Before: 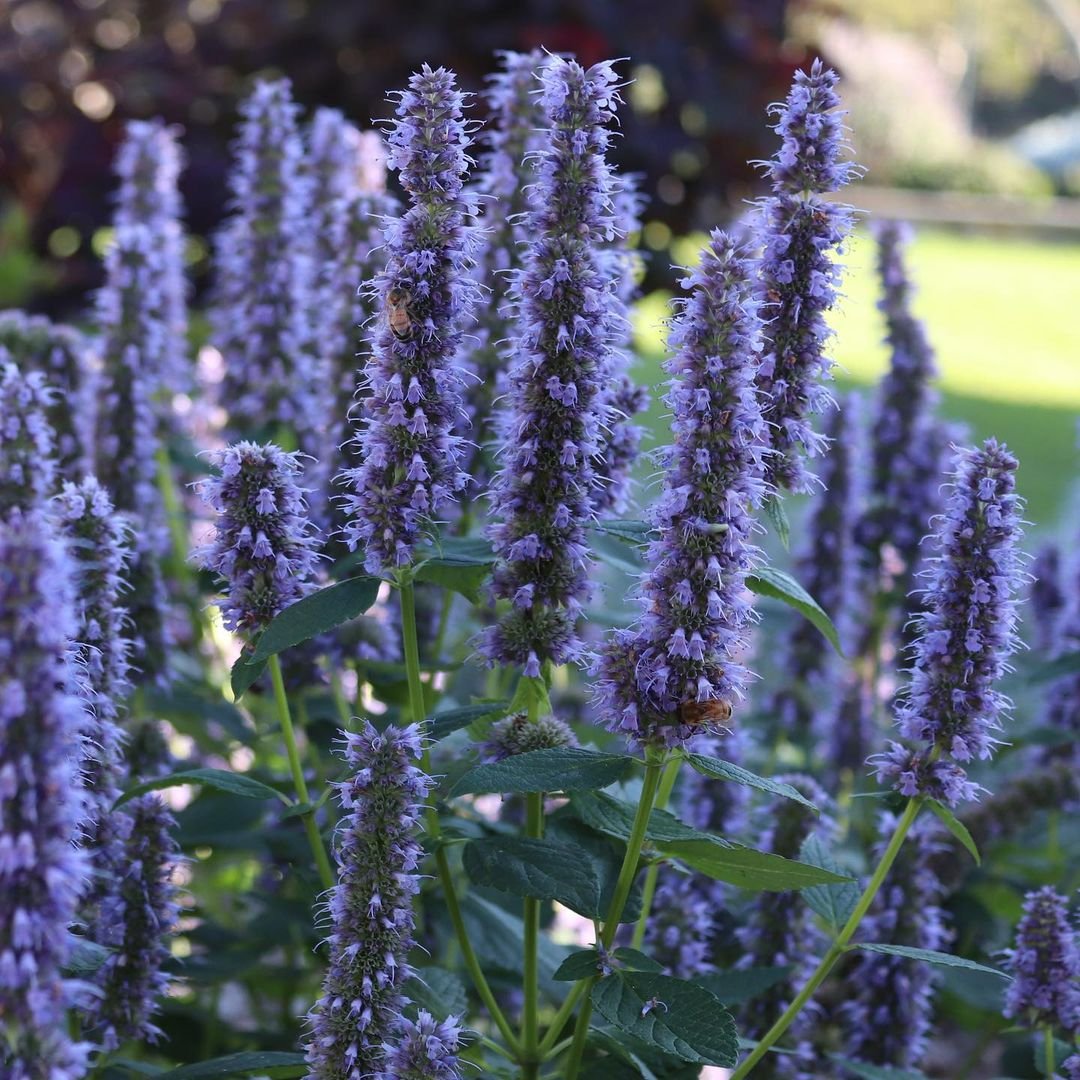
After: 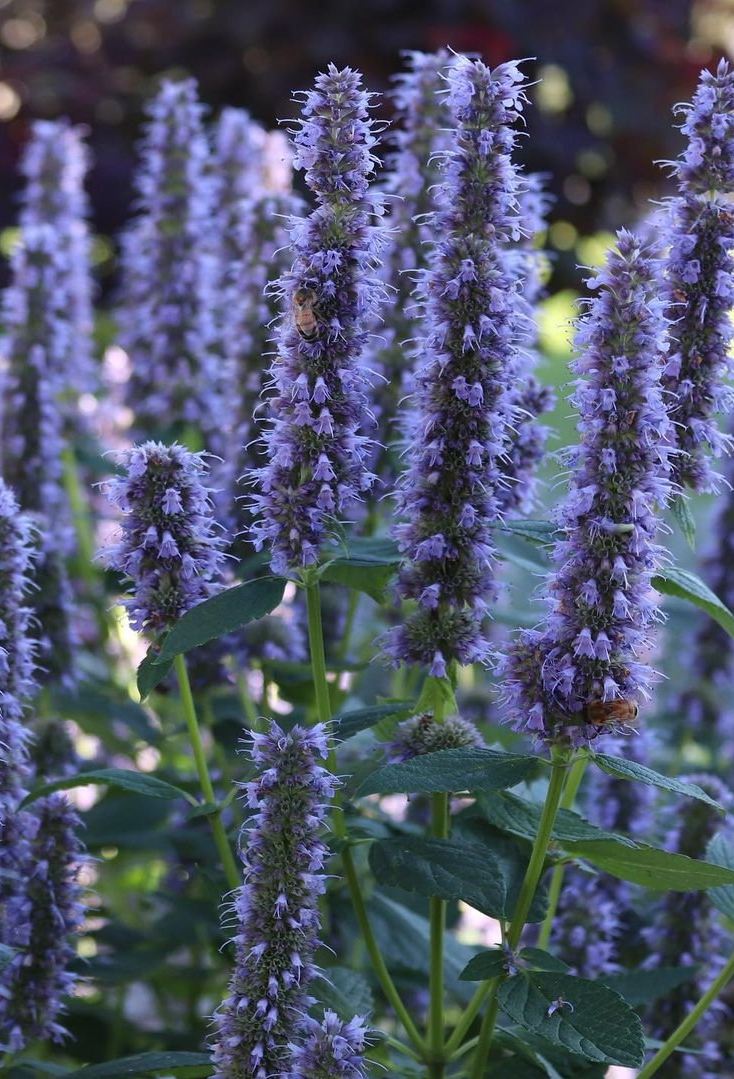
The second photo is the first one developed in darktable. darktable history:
crop and rotate: left 8.725%, right 23.304%
